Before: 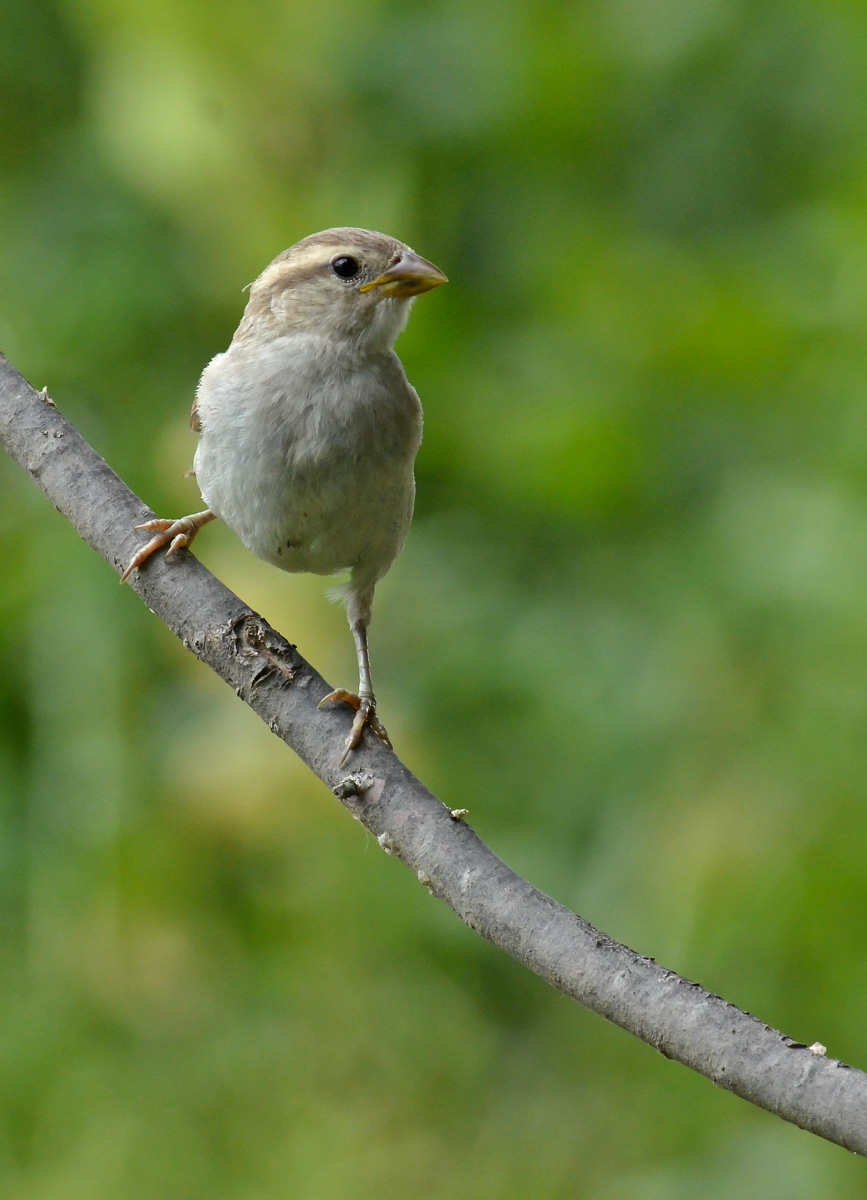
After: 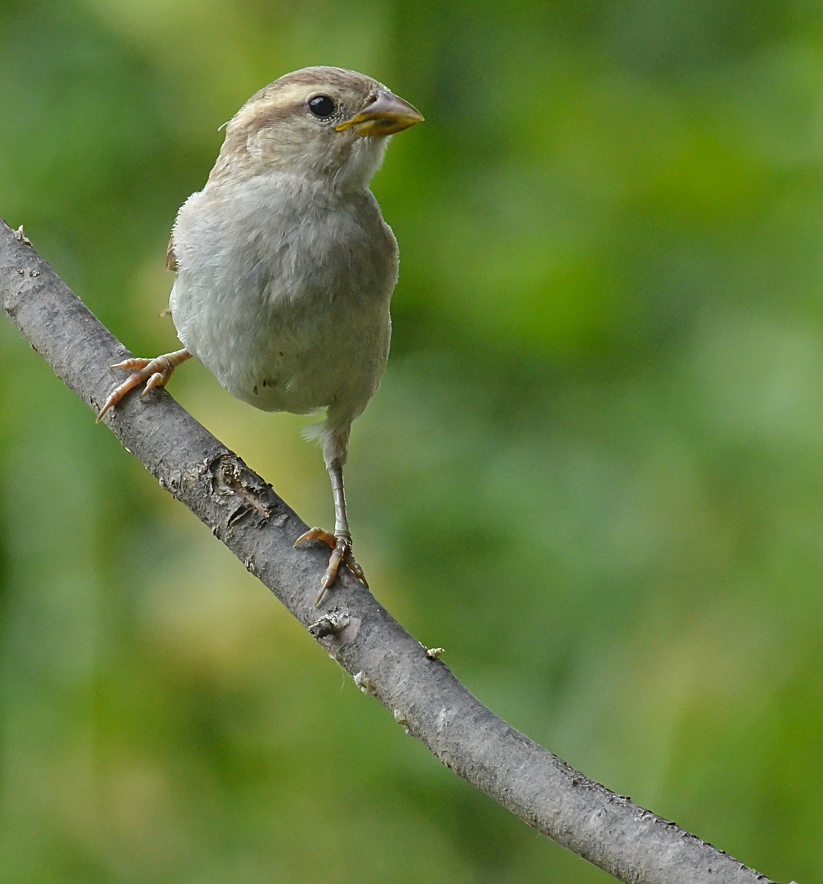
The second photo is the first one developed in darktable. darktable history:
crop and rotate: left 2.894%, top 13.485%, right 2.075%, bottom 12.826%
sharpen: on, module defaults
local contrast: highlights 45%, shadows 7%, detail 101%
